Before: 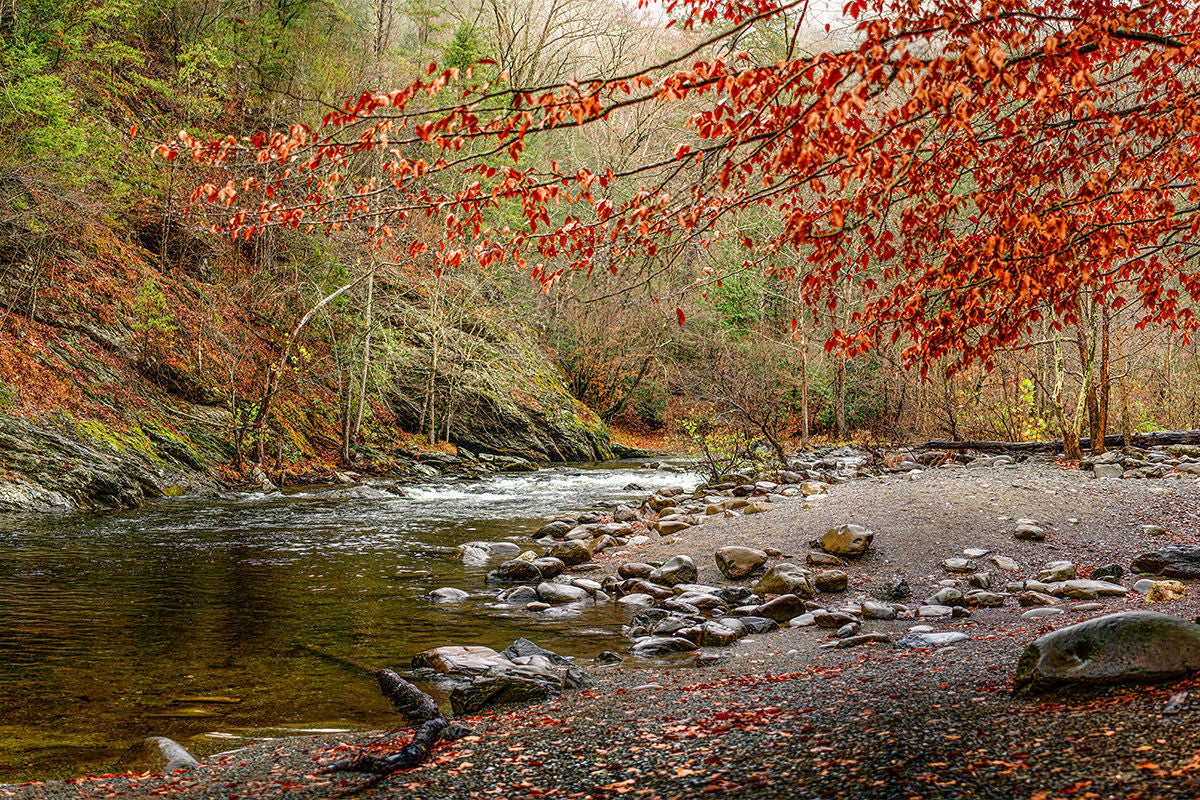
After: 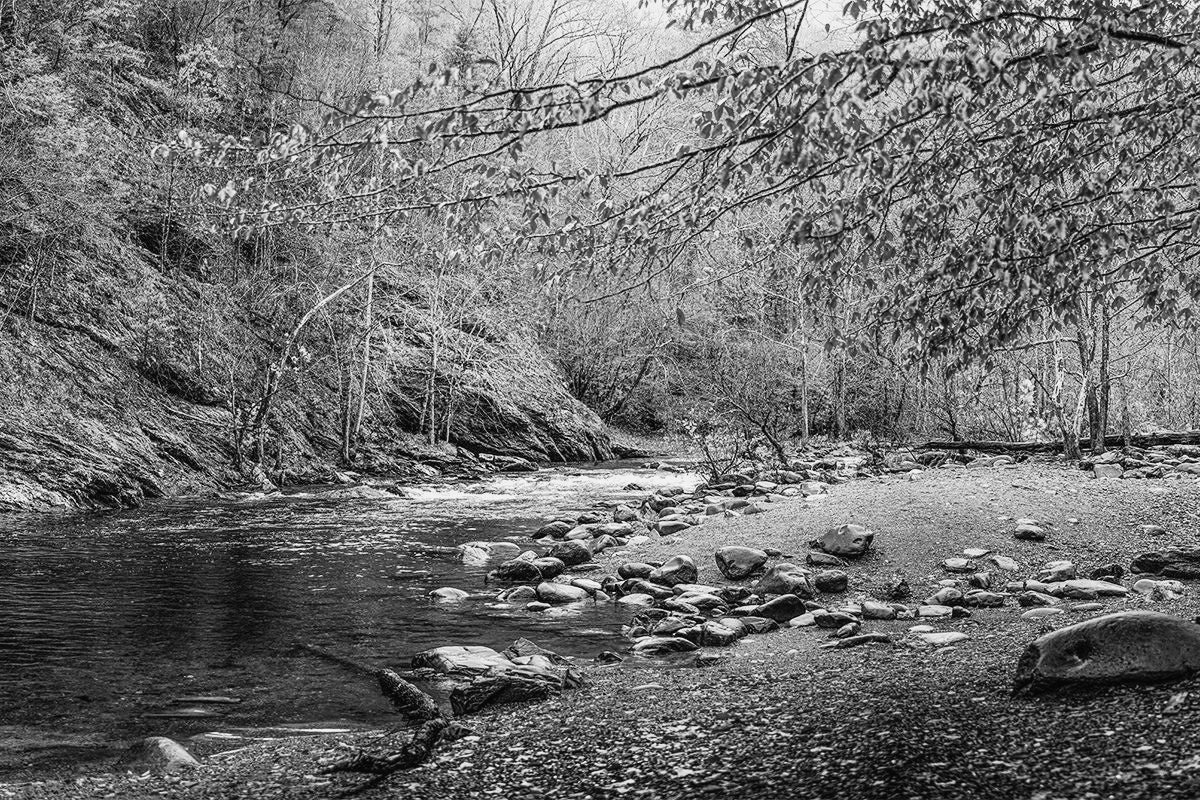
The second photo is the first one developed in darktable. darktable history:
tone curve: curves: ch0 [(0, 0.013) (0.104, 0.103) (0.258, 0.267) (0.448, 0.487) (0.709, 0.794) (0.895, 0.915) (0.994, 0.971)]; ch1 [(0, 0) (0.335, 0.298) (0.446, 0.413) (0.488, 0.484) (0.515, 0.508) (0.584, 0.623) (0.635, 0.661) (1, 1)]; ch2 [(0, 0) (0.314, 0.306) (0.436, 0.447) (0.502, 0.503) (0.538, 0.541) (0.568, 0.603) (0.641, 0.635) (0.717, 0.701) (1, 1)], color space Lab, independent channels, preserve colors none
monochrome: a 32, b 64, size 2.3
